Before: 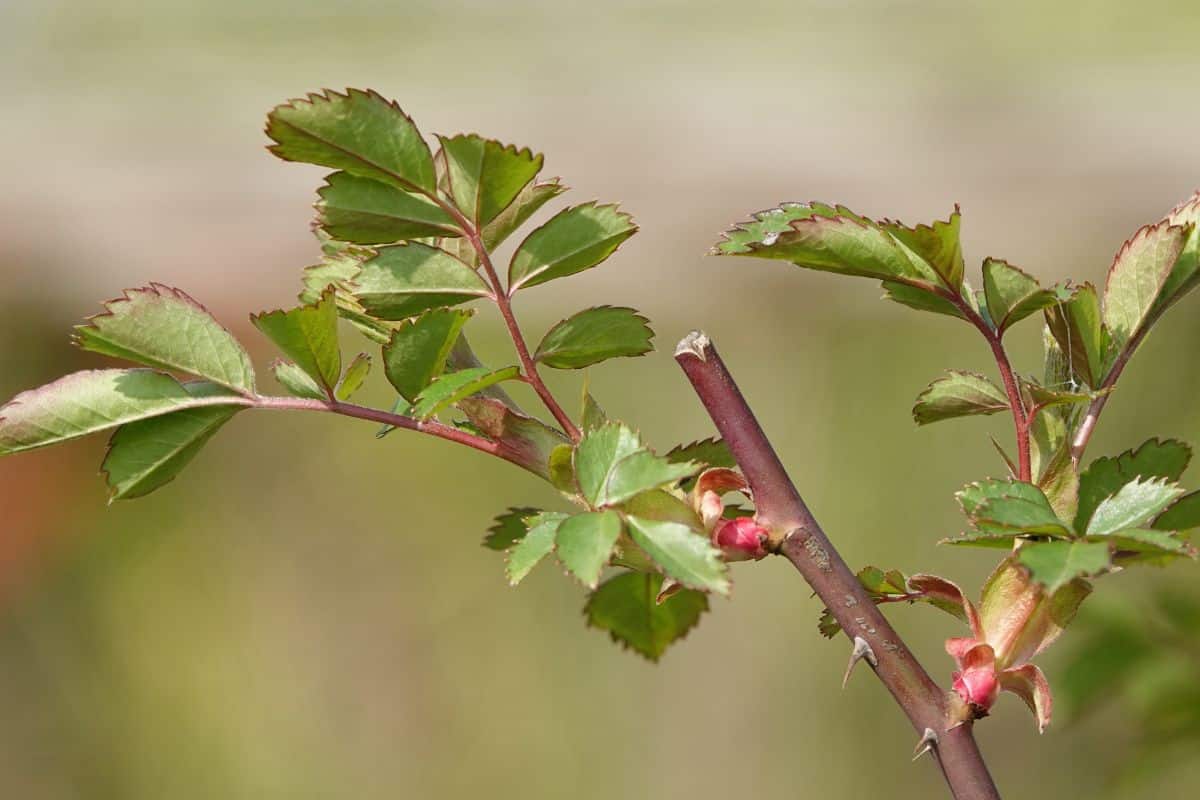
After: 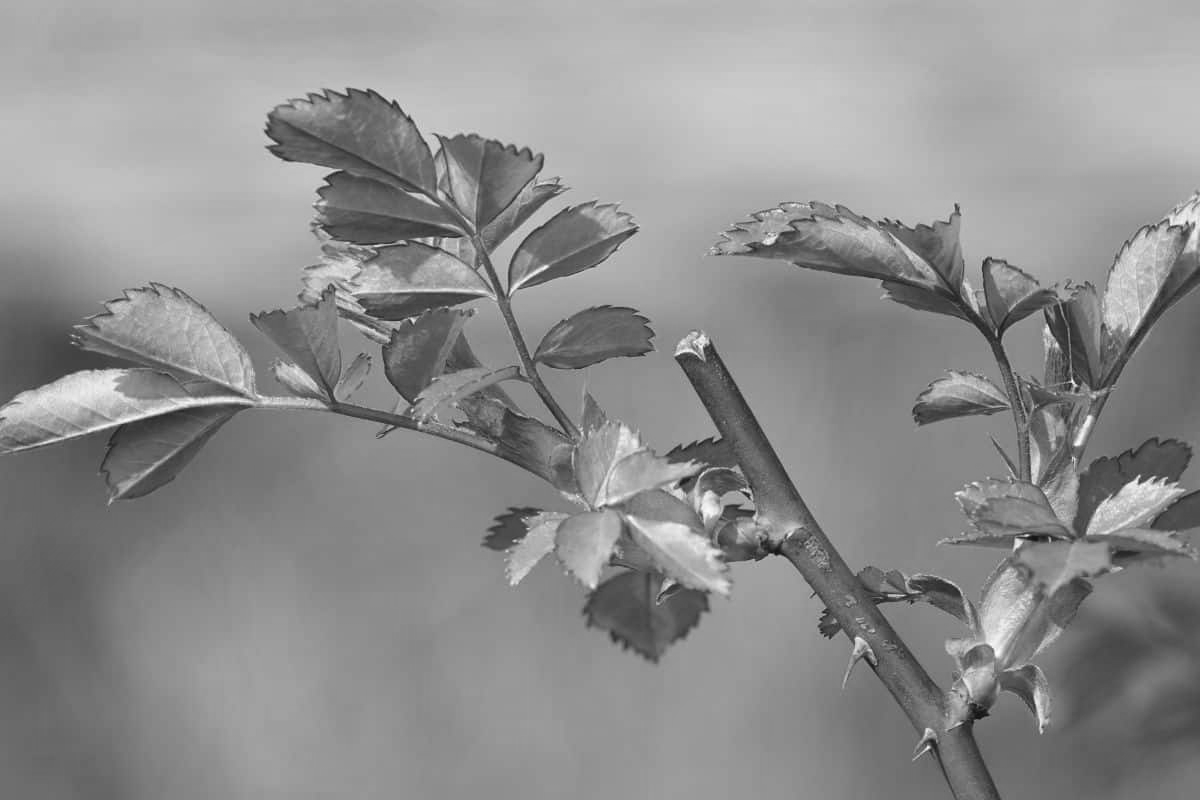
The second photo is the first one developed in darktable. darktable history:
monochrome: a 32, b 64, size 2.3
color balance: lift [1.005, 0.99, 1.007, 1.01], gamma [1, 0.979, 1.011, 1.021], gain [0.923, 1.098, 1.025, 0.902], input saturation 90.45%, contrast 7.73%, output saturation 105.91%
